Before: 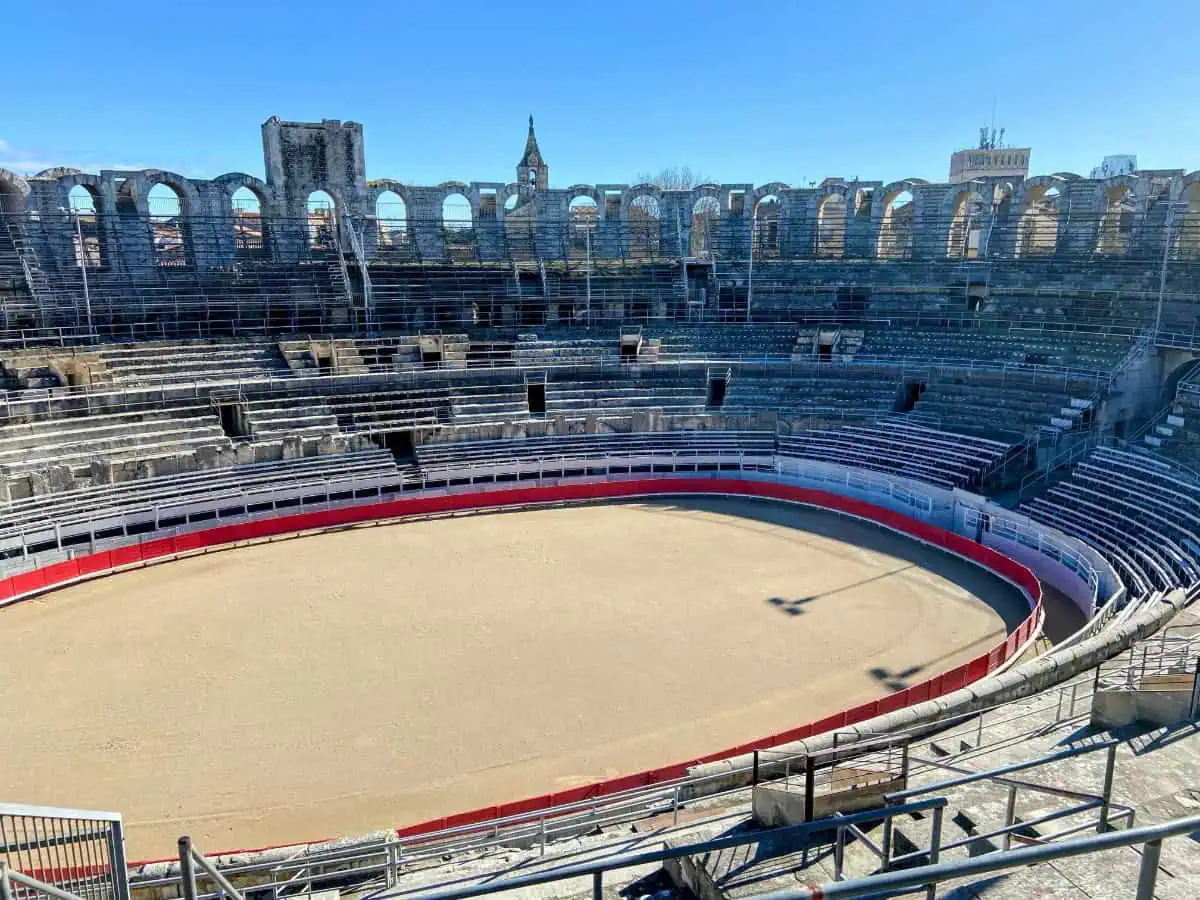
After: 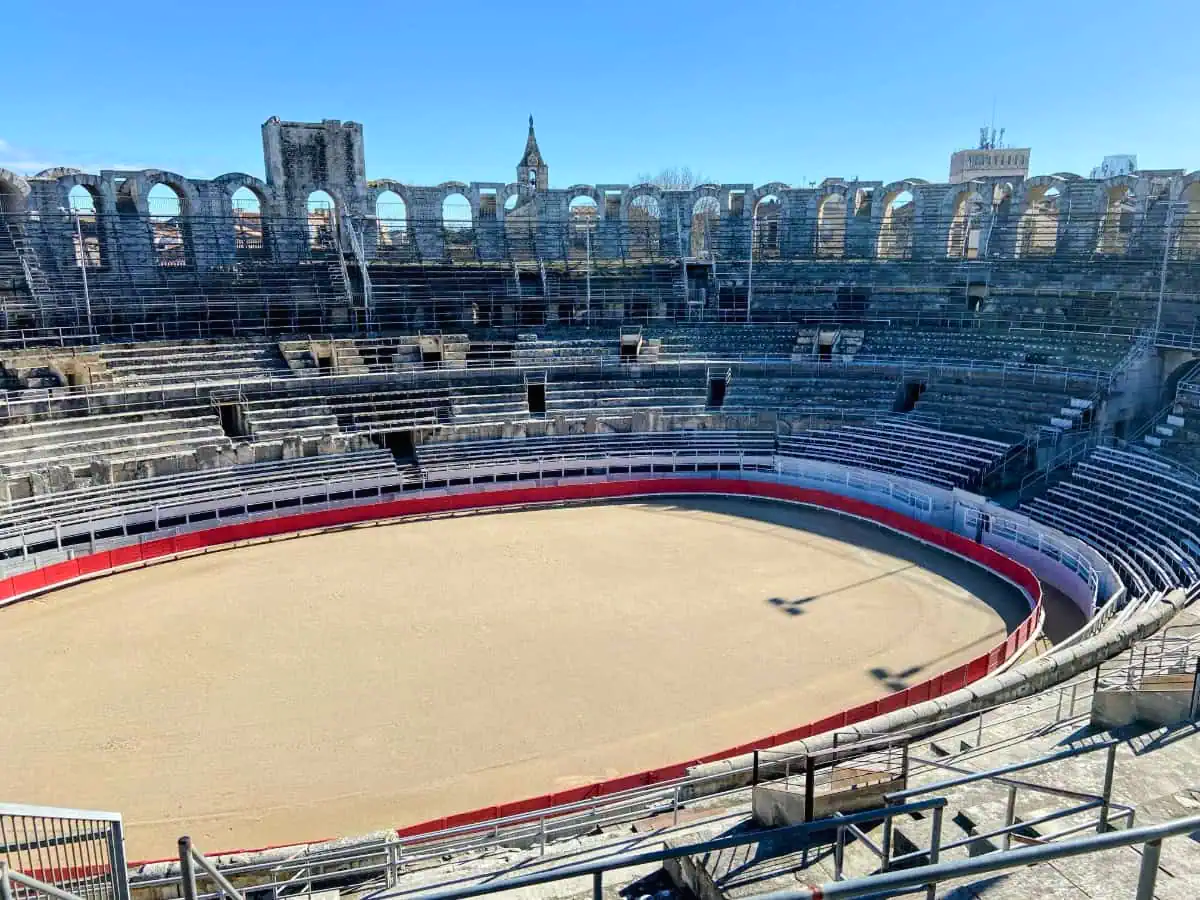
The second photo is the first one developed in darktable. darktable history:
tone curve: curves: ch0 [(0, 0.008) (0.083, 0.073) (0.28, 0.286) (0.528, 0.559) (0.961, 0.966) (1, 1)], color space Lab, independent channels, preserve colors none
